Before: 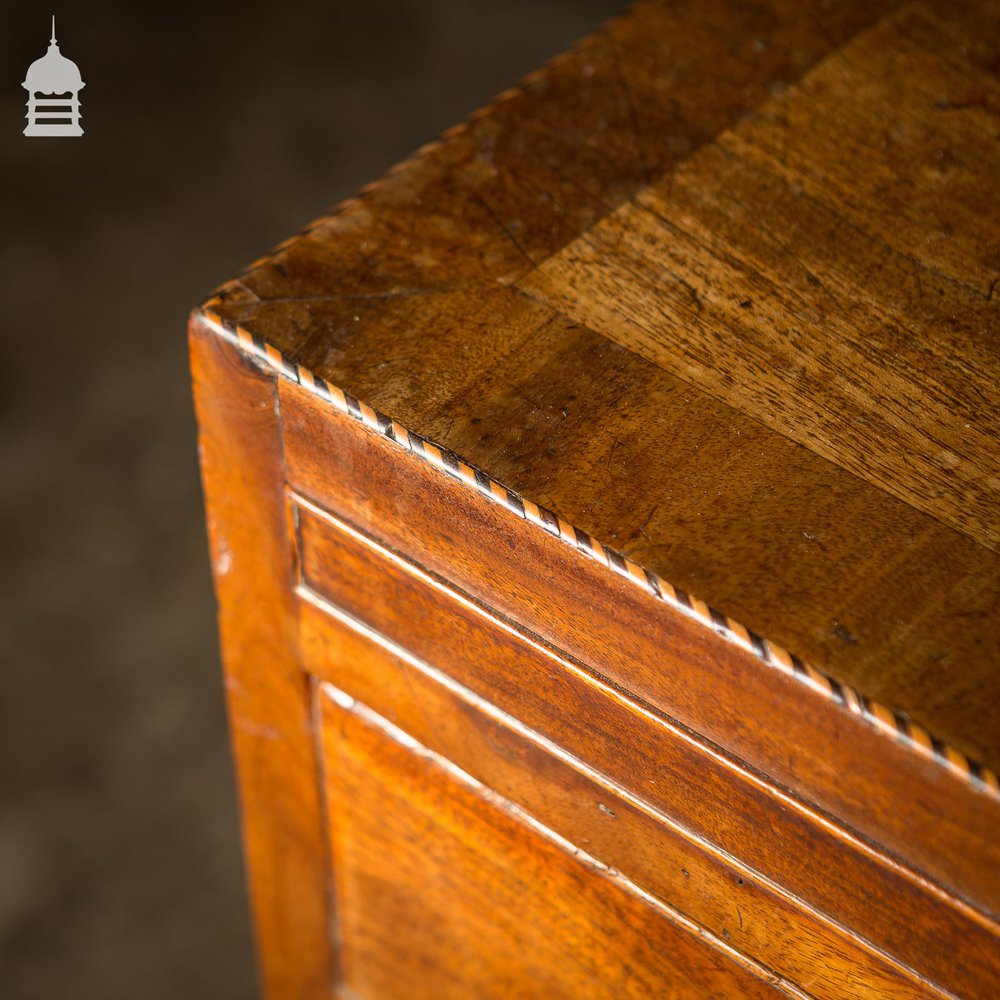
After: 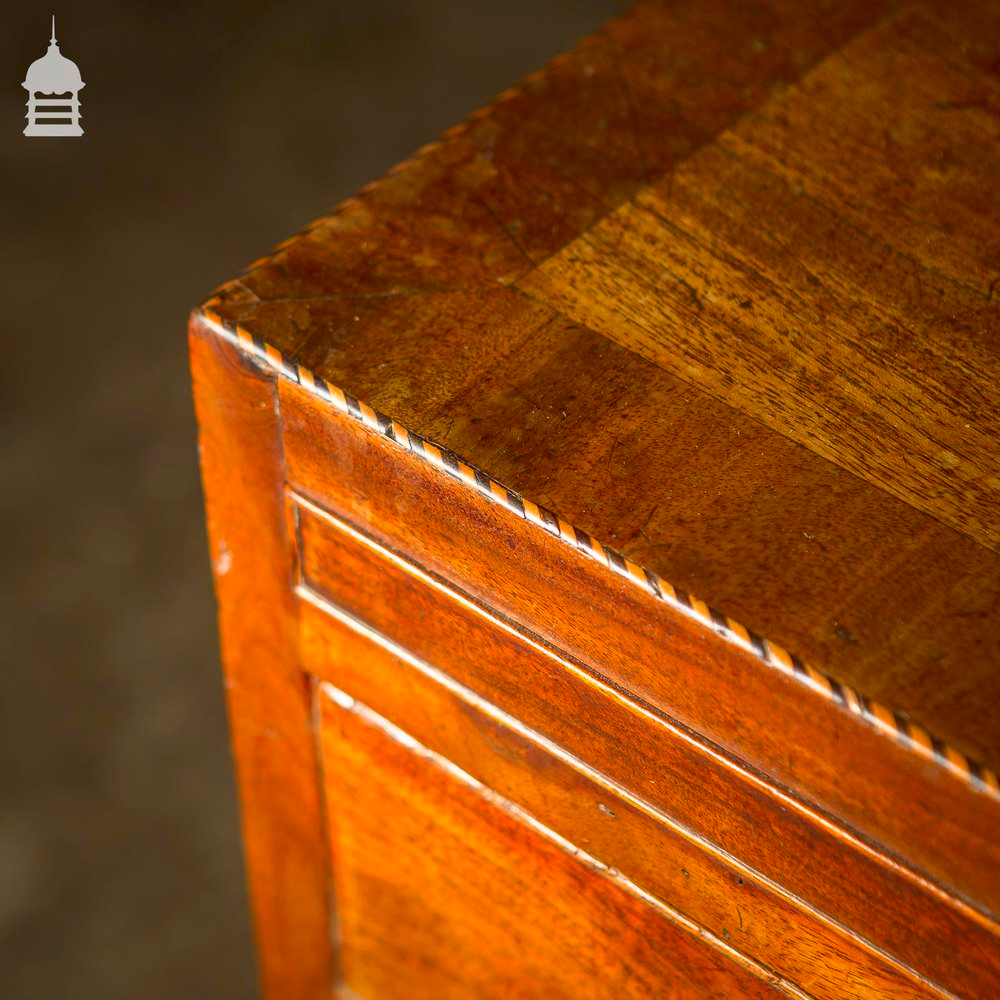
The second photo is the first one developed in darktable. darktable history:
color correction: saturation 1.34
rgb curve: curves: ch0 [(0, 0) (0.093, 0.159) (0.241, 0.265) (0.414, 0.42) (1, 1)], compensate middle gray true, preserve colors basic power
